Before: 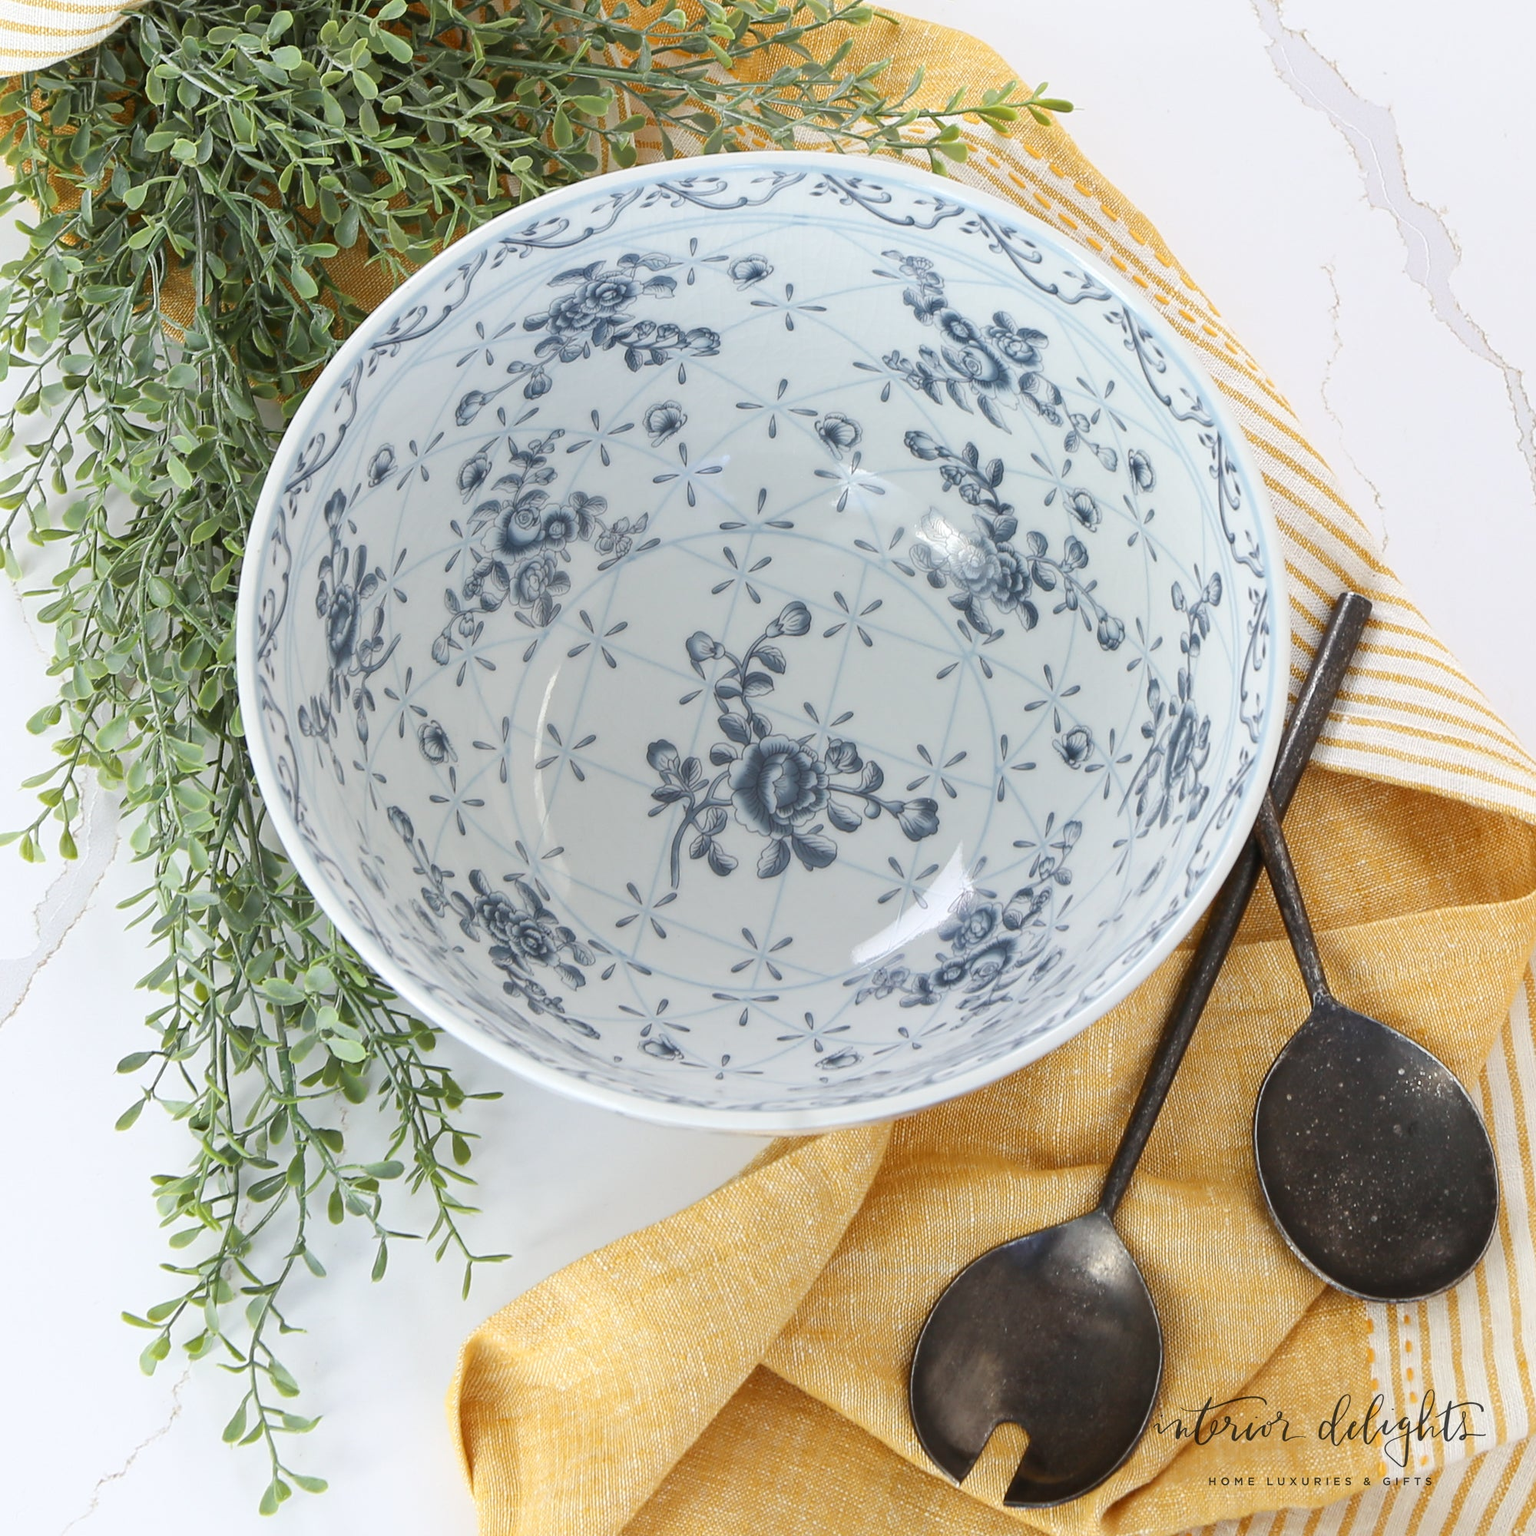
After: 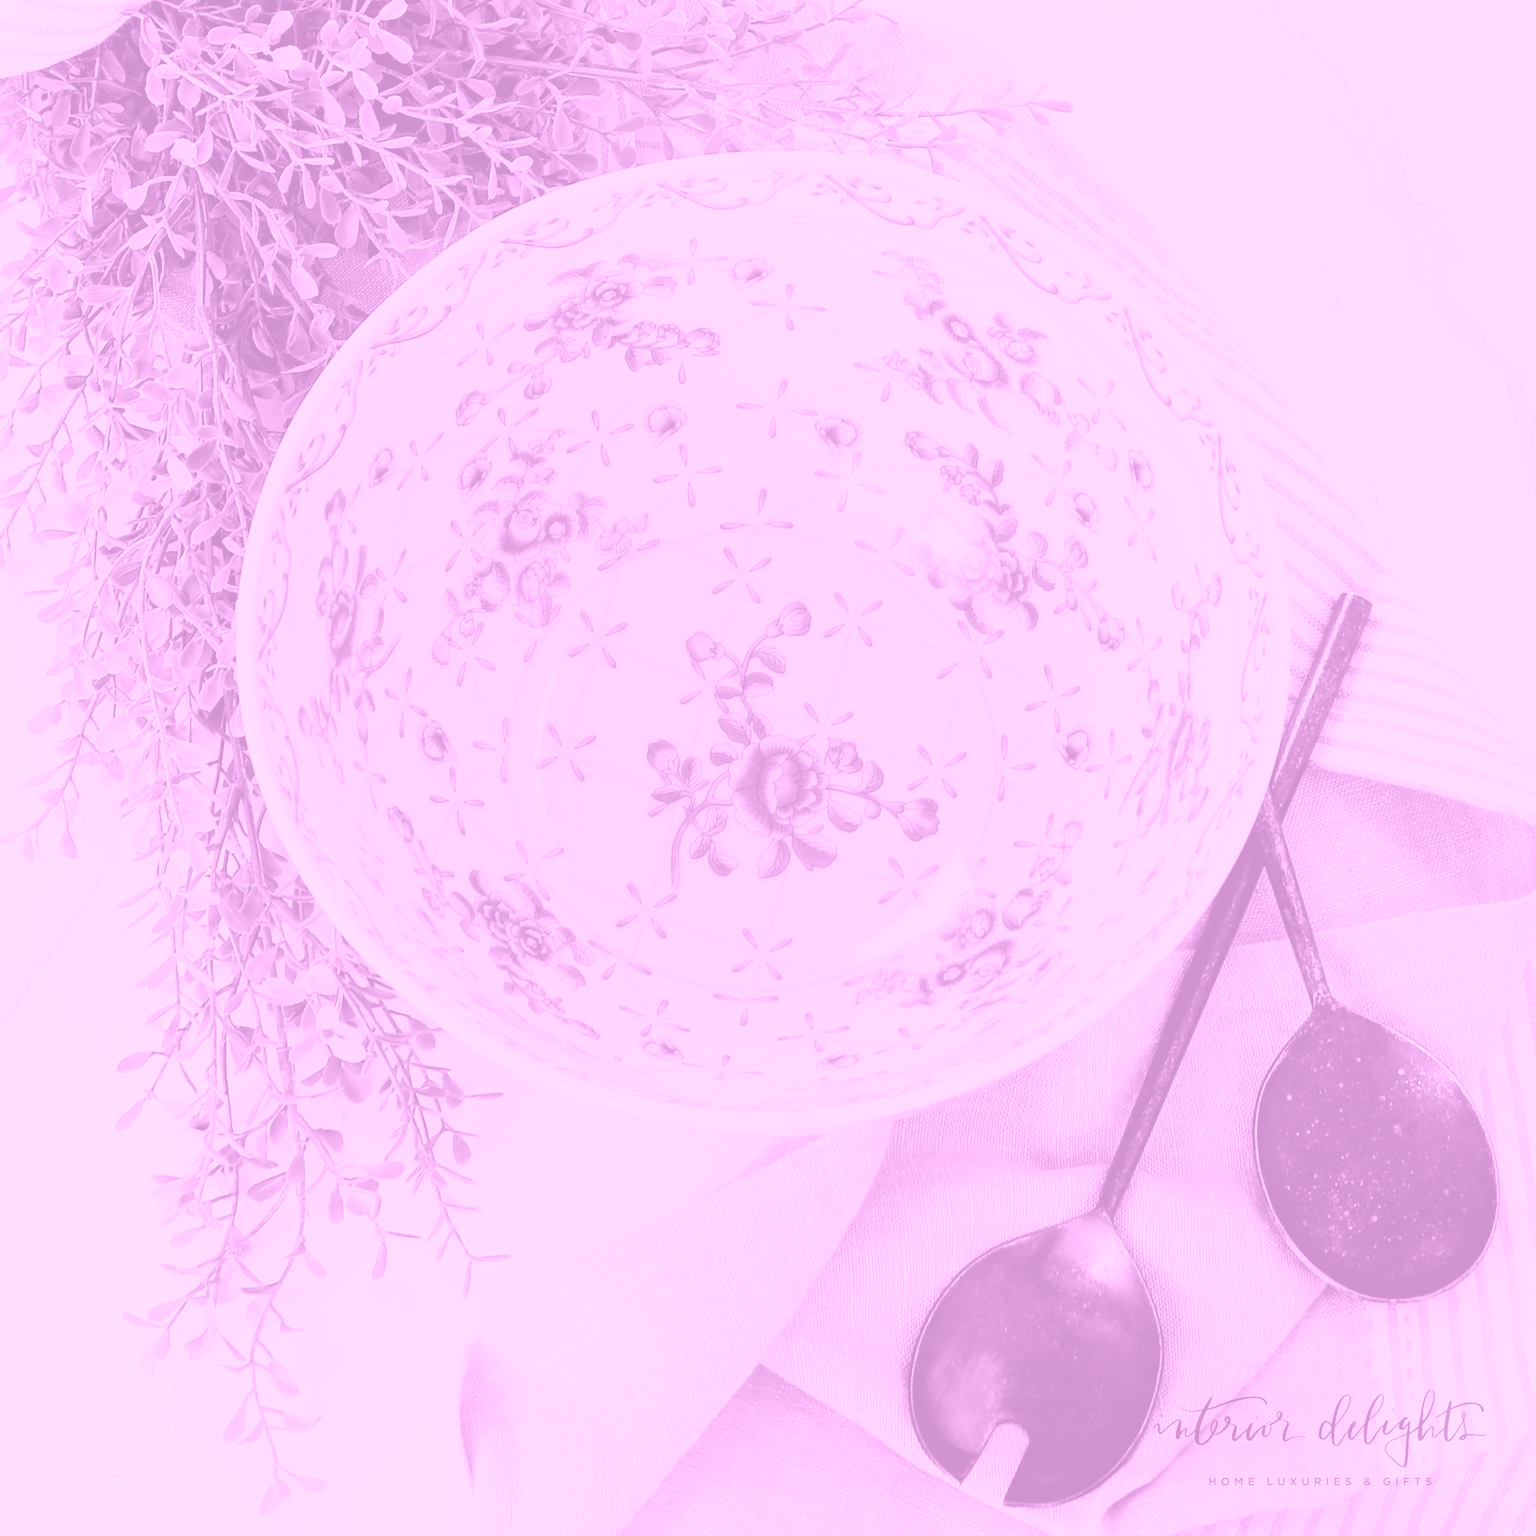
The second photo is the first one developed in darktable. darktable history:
colorize: hue 331.2°, saturation 75%, source mix 30.28%, lightness 70.52%, version 1
filmic rgb: black relative exposure -5 EV, hardness 2.88, contrast 1.4, highlights saturation mix -30%
